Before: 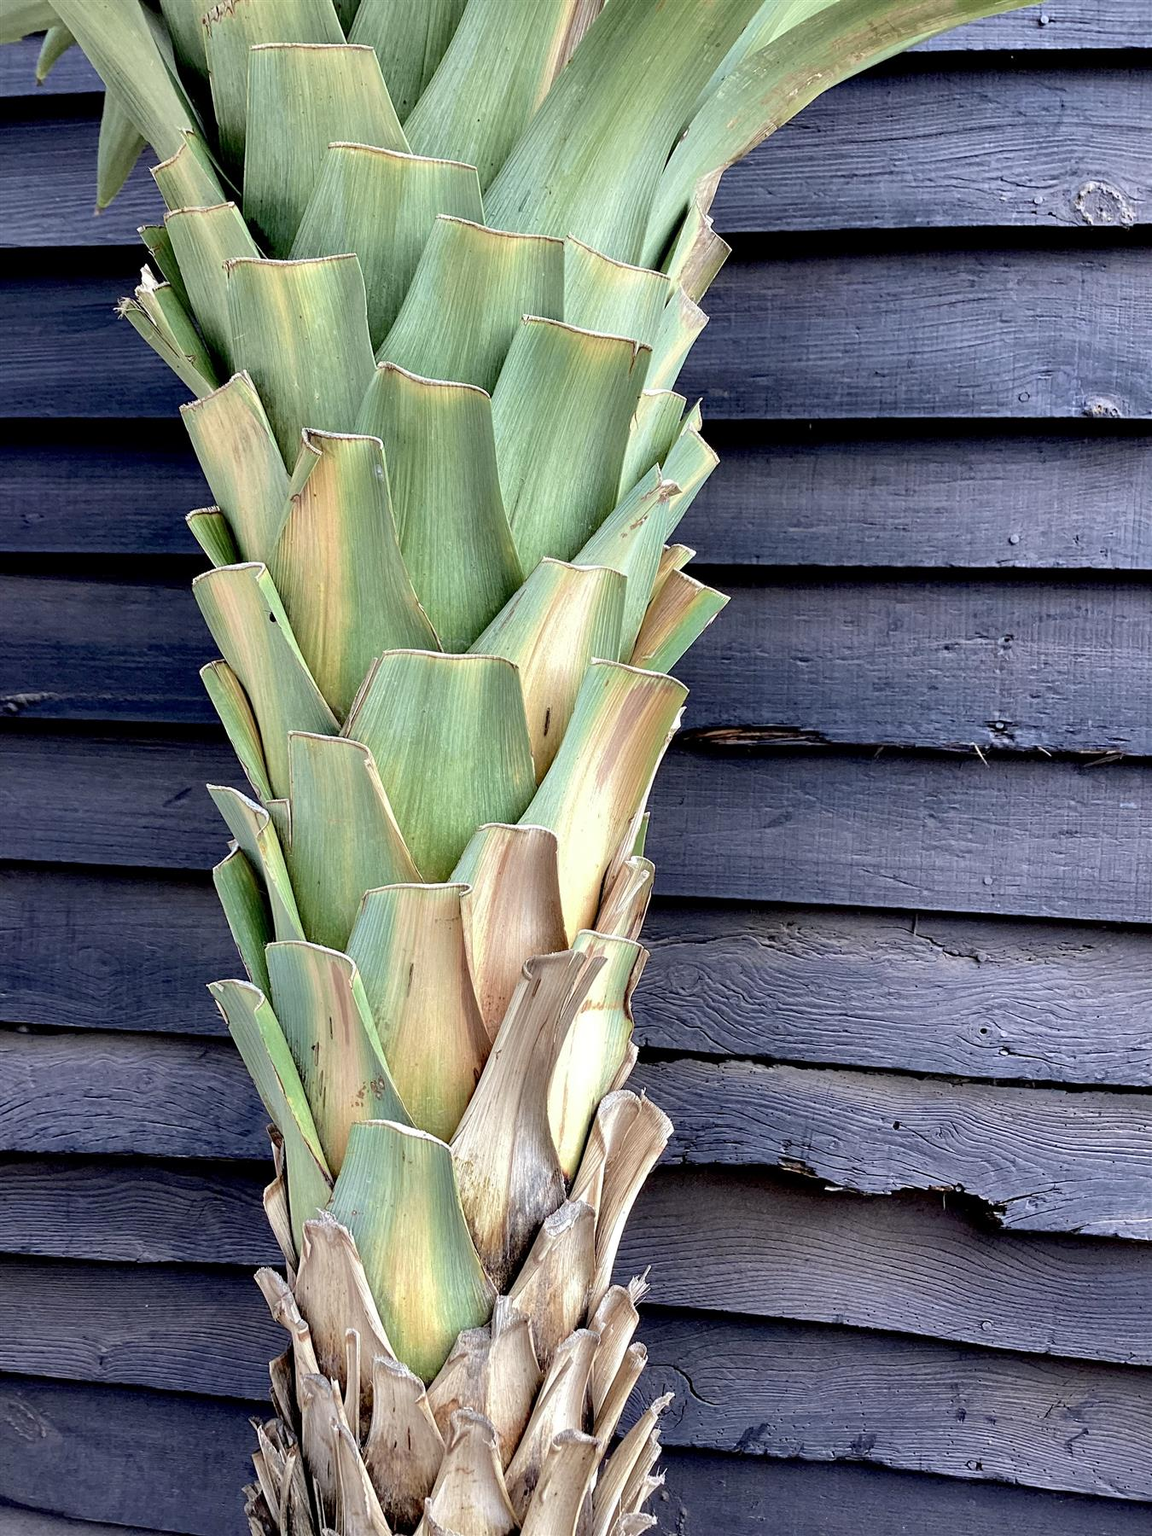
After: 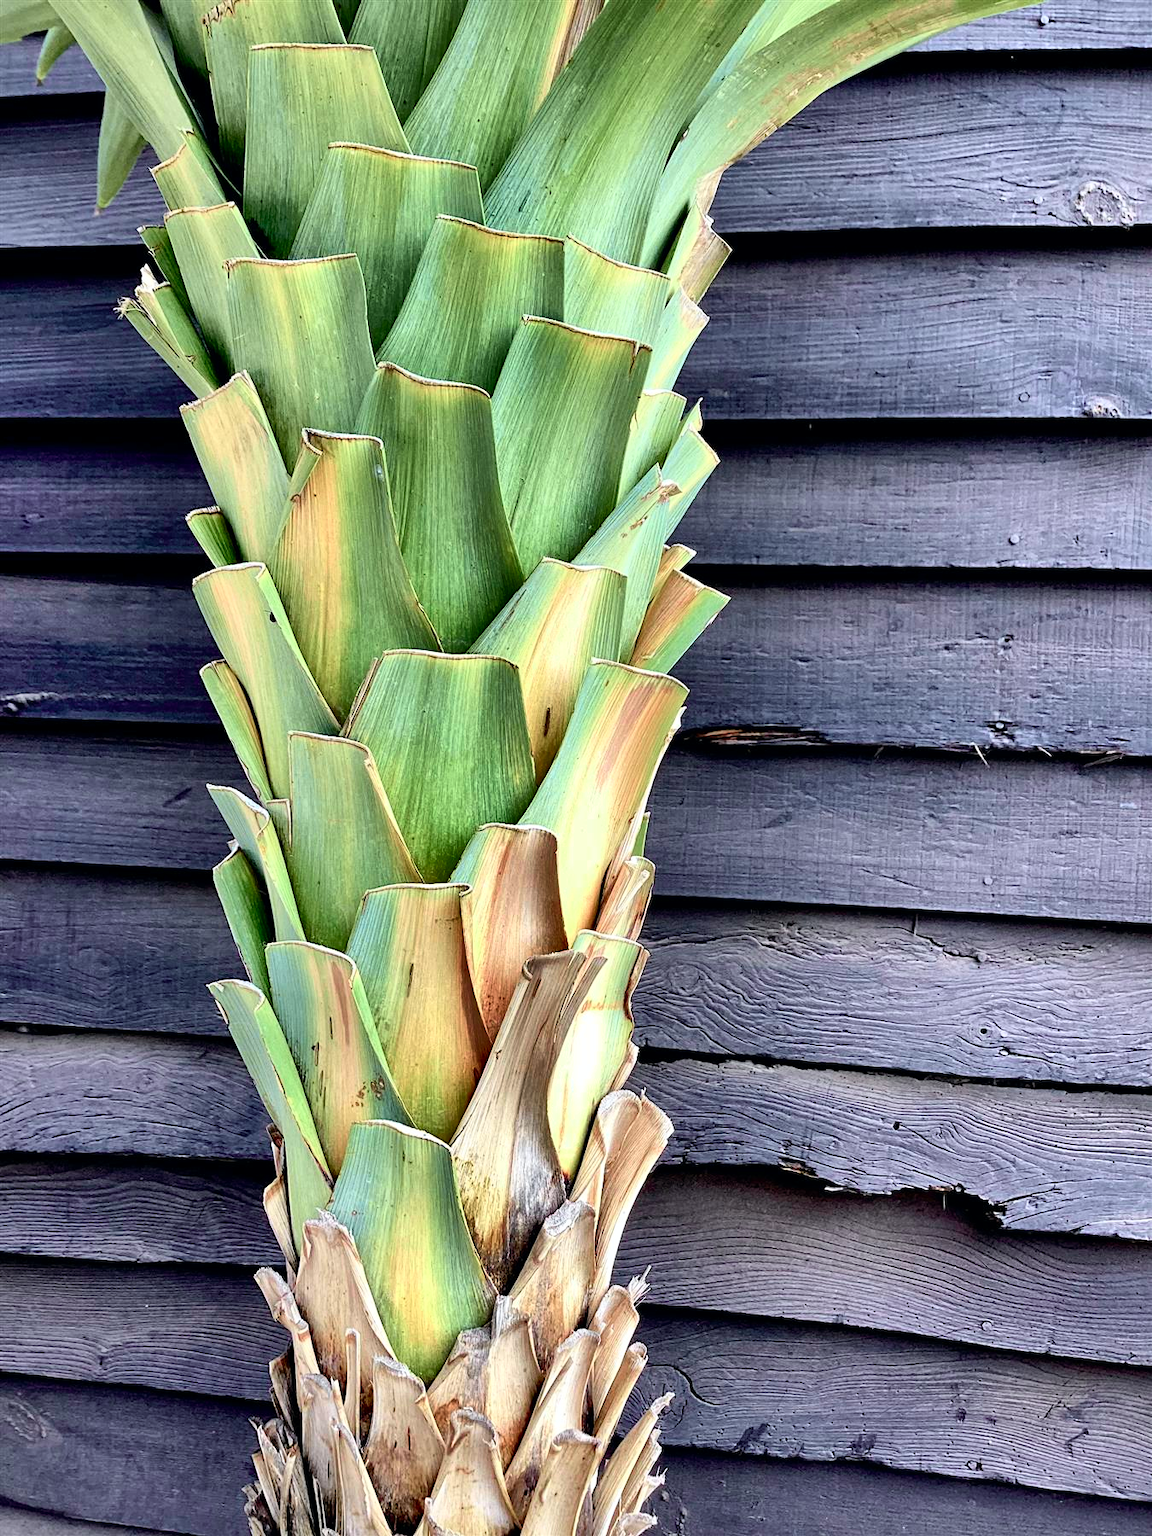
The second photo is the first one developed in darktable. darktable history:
shadows and highlights: white point adjustment 0.1, highlights -70, soften with gaussian
tone curve: curves: ch0 [(0, 0) (0.051, 0.047) (0.102, 0.099) (0.258, 0.29) (0.442, 0.527) (0.695, 0.804) (0.88, 0.952) (1, 1)]; ch1 [(0, 0) (0.339, 0.298) (0.402, 0.363) (0.444, 0.415) (0.485, 0.469) (0.494, 0.493) (0.504, 0.501) (0.525, 0.534) (0.555, 0.593) (0.594, 0.648) (1, 1)]; ch2 [(0, 0) (0.48, 0.48) (0.504, 0.5) (0.535, 0.557) (0.581, 0.623) (0.649, 0.683) (0.824, 0.815) (1, 1)], color space Lab, independent channels, preserve colors none
